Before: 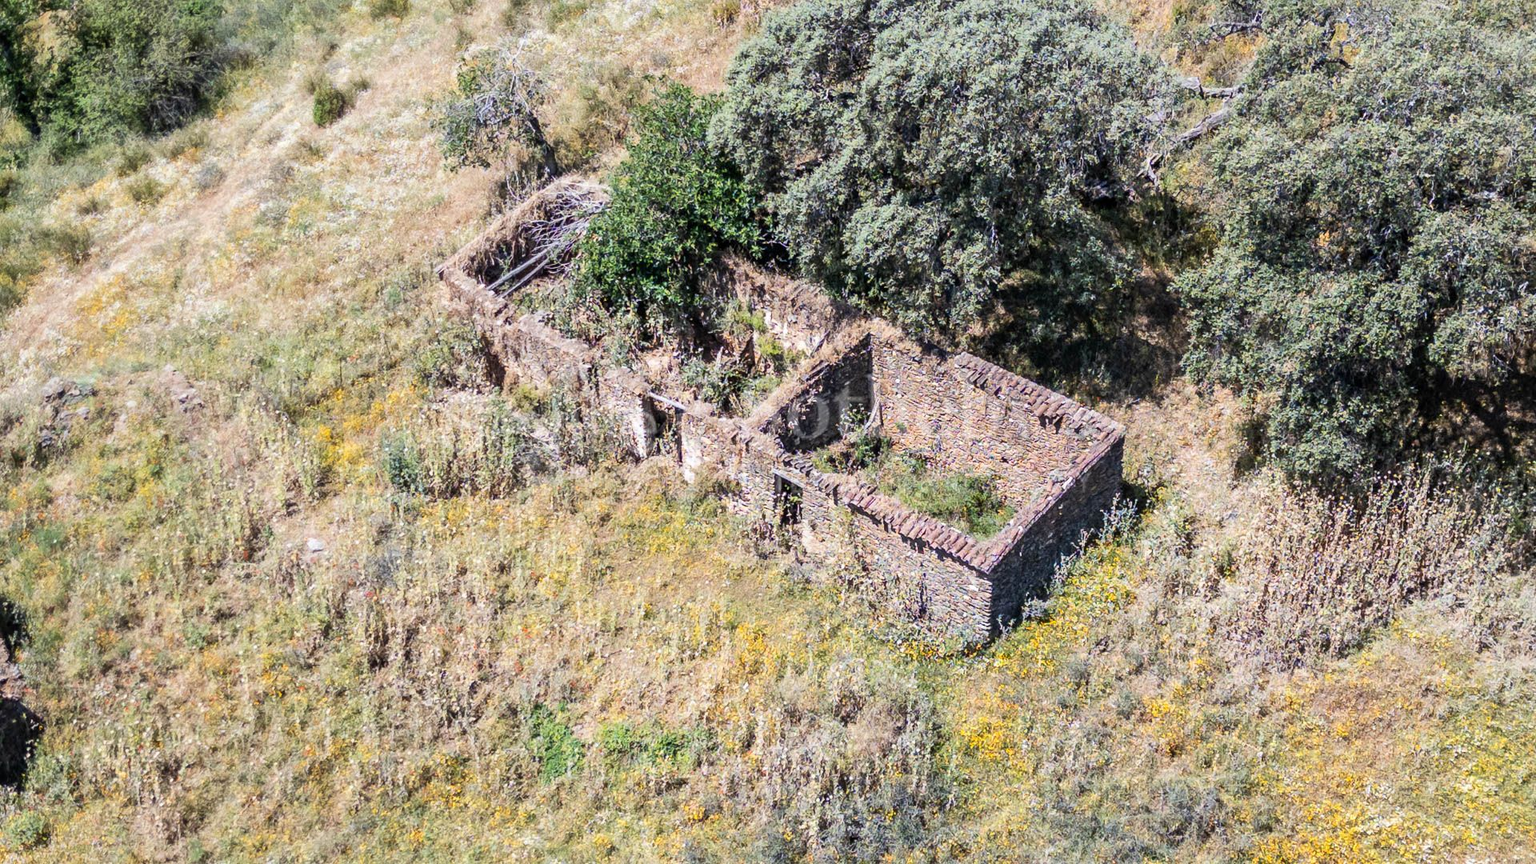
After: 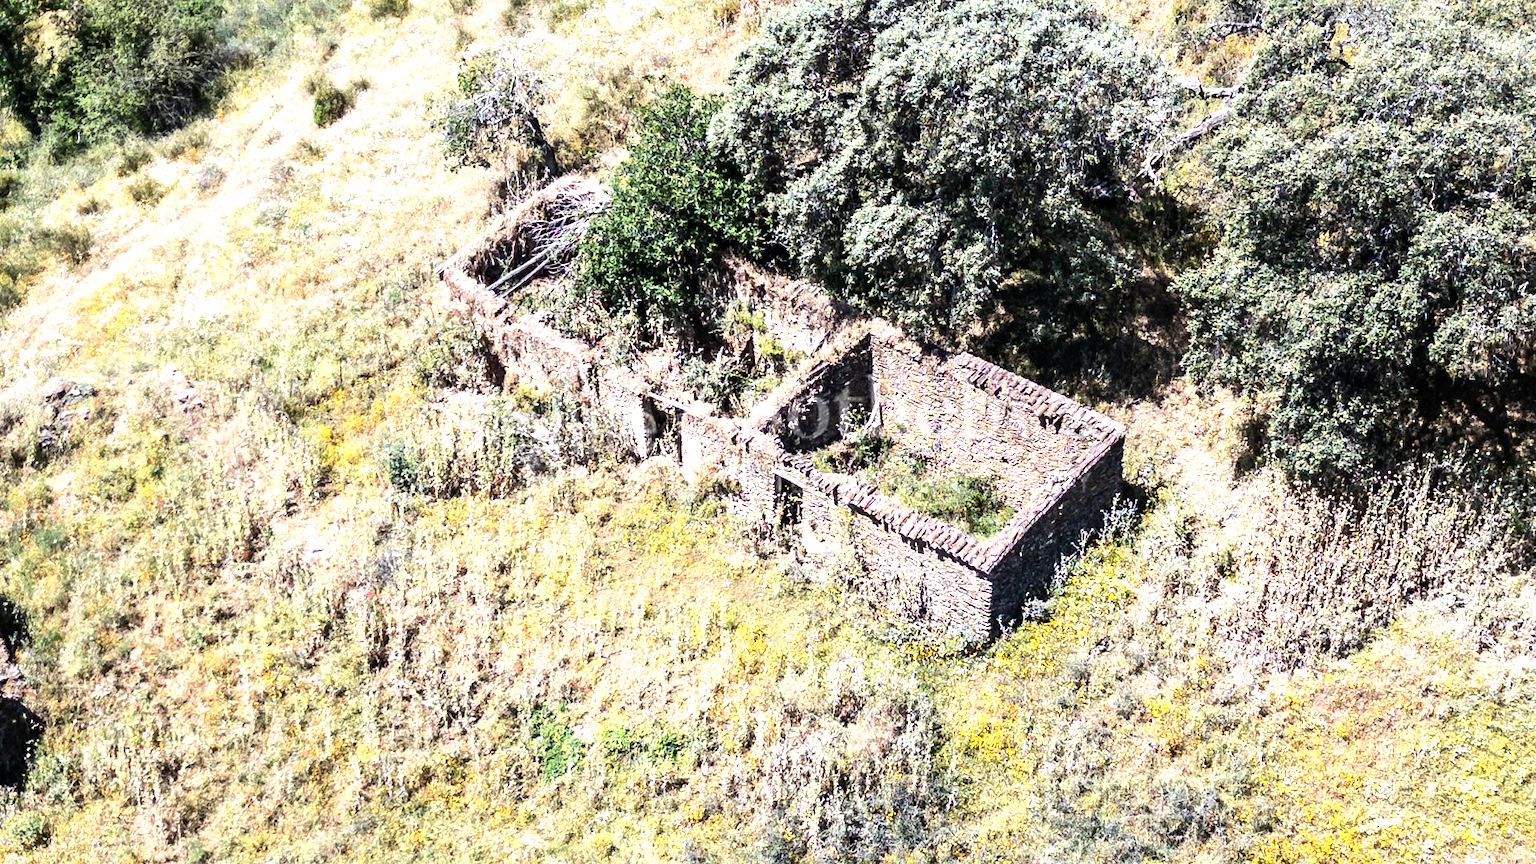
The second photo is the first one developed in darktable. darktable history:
tone equalizer: -8 EV -1.05 EV, -7 EV -1.03 EV, -6 EV -0.899 EV, -5 EV -0.559 EV, -3 EV 0.601 EV, -2 EV 0.859 EV, -1 EV 0.993 EV, +0 EV 1.07 EV, edges refinement/feathering 500, mask exposure compensation -1.57 EV, preserve details no
